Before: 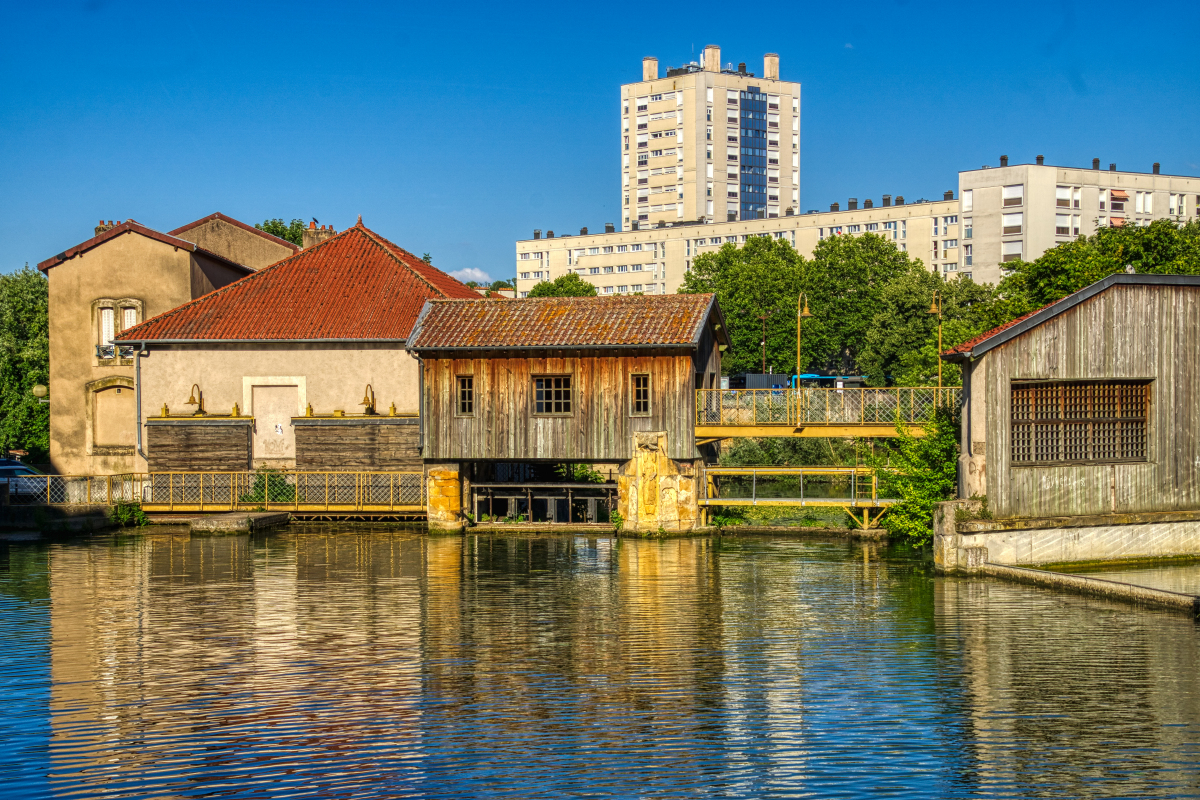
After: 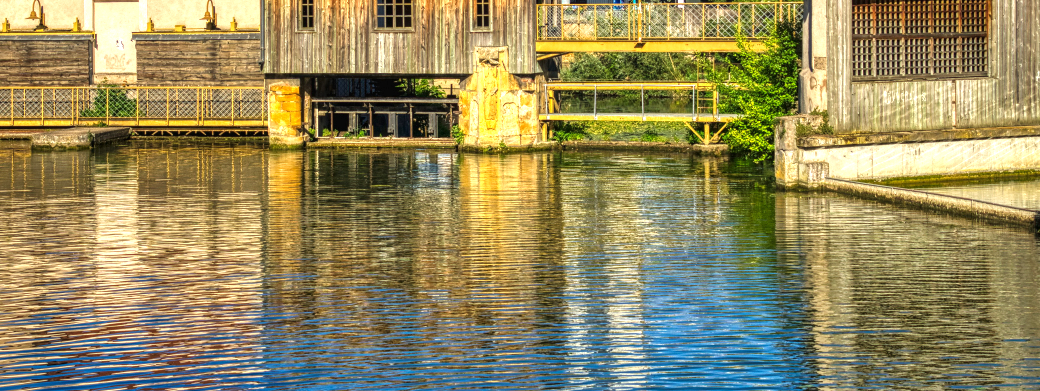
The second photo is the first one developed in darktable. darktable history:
exposure: exposure 0.648 EV, compensate highlight preservation false
crop and rotate: left 13.306%, top 48.129%, bottom 2.928%
